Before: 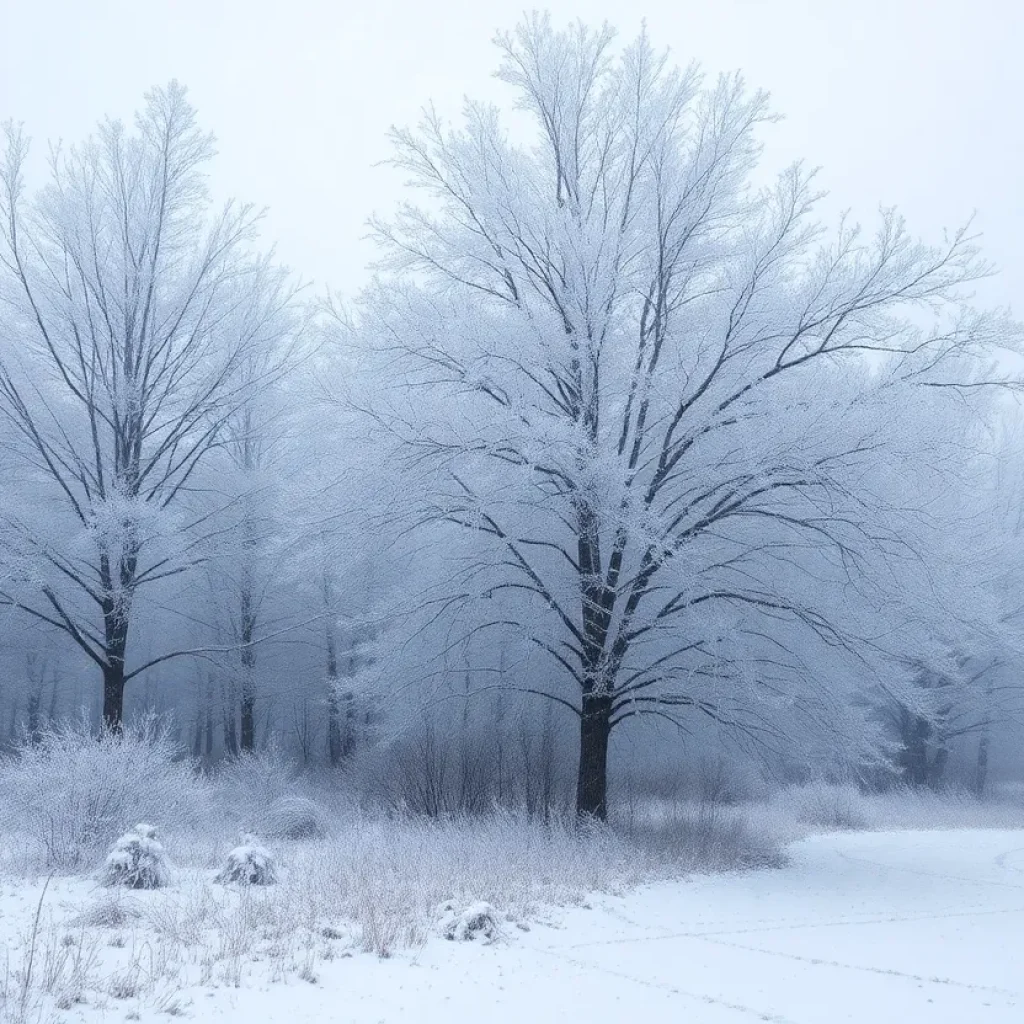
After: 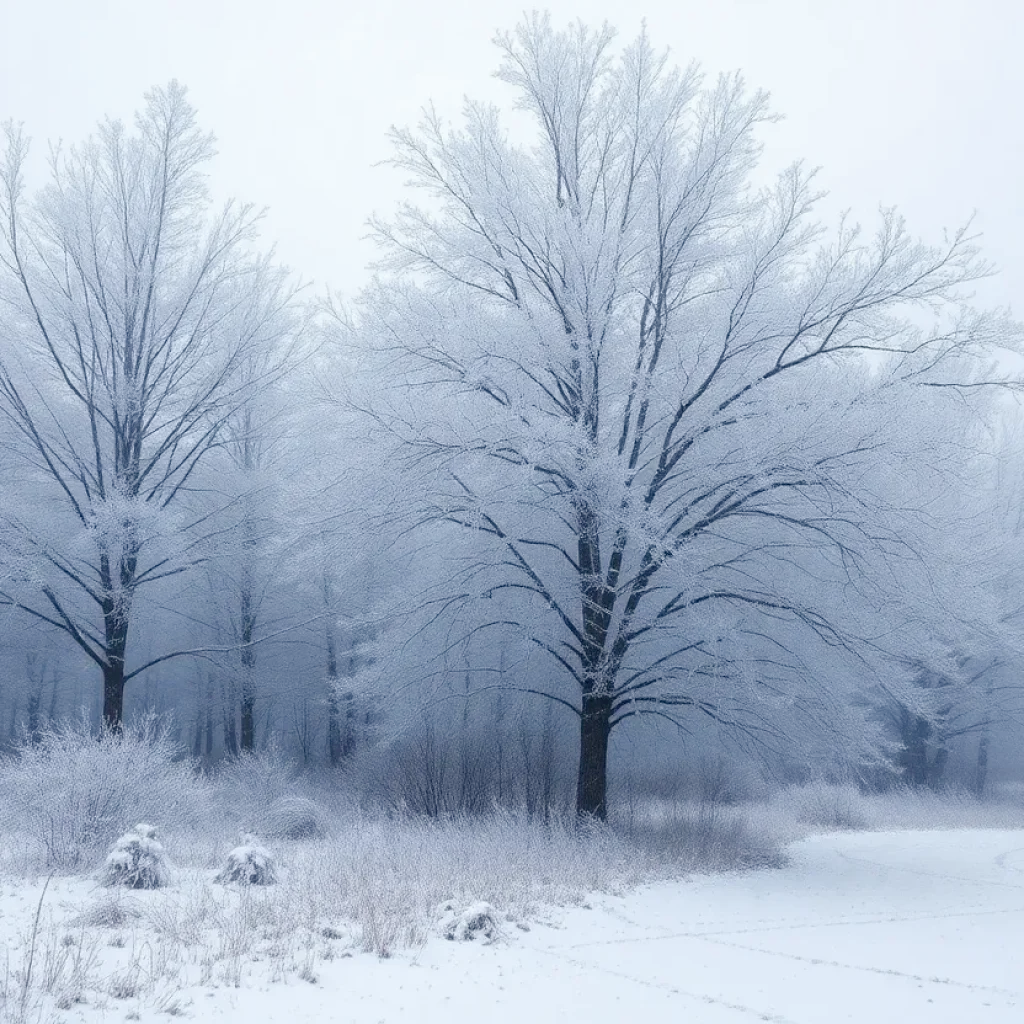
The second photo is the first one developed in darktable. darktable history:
color balance rgb: perceptual saturation grading › global saturation 20%, perceptual saturation grading › highlights -50%, perceptual saturation grading › shadows 30%
contrast brightness saturation: saturation -0.05
